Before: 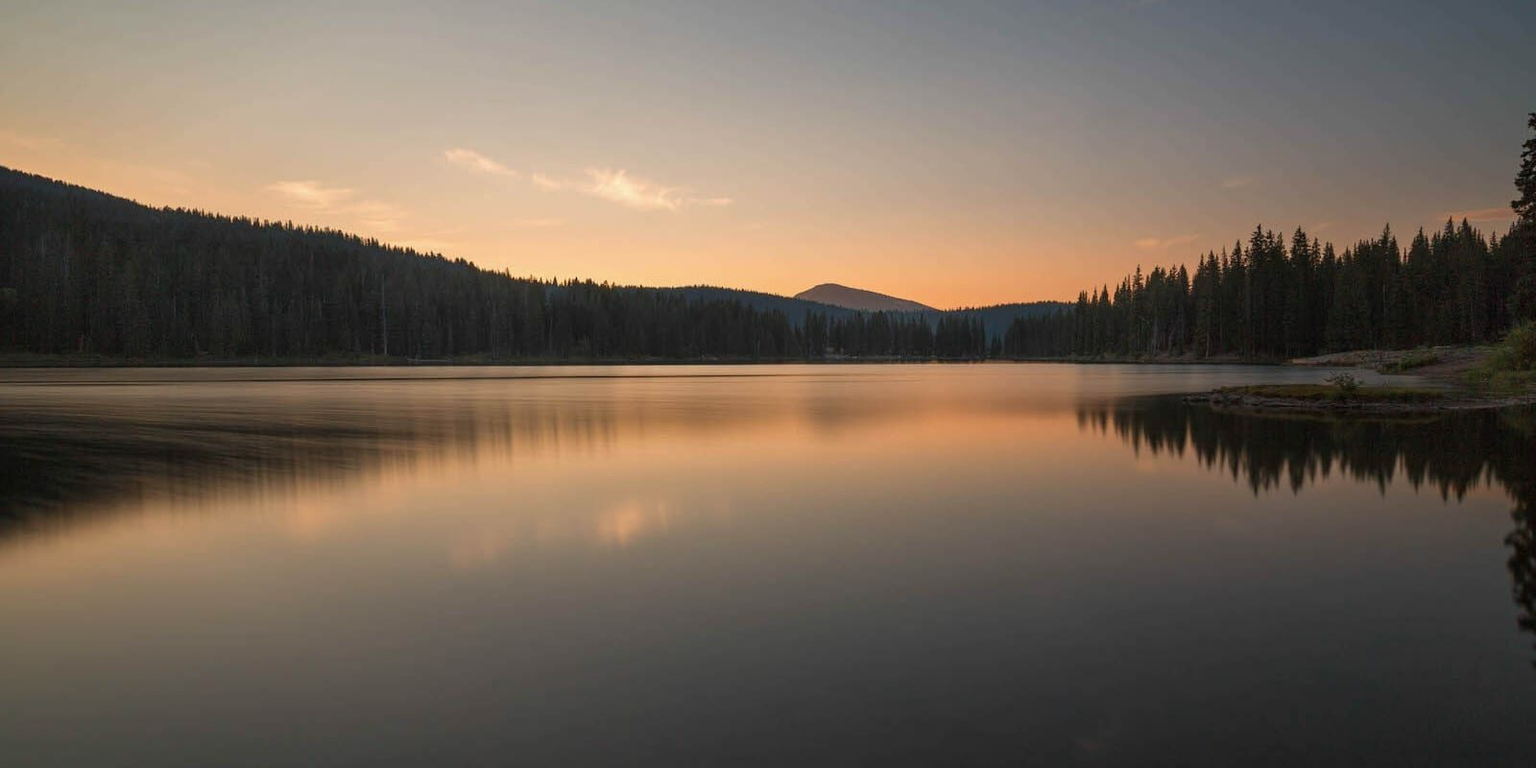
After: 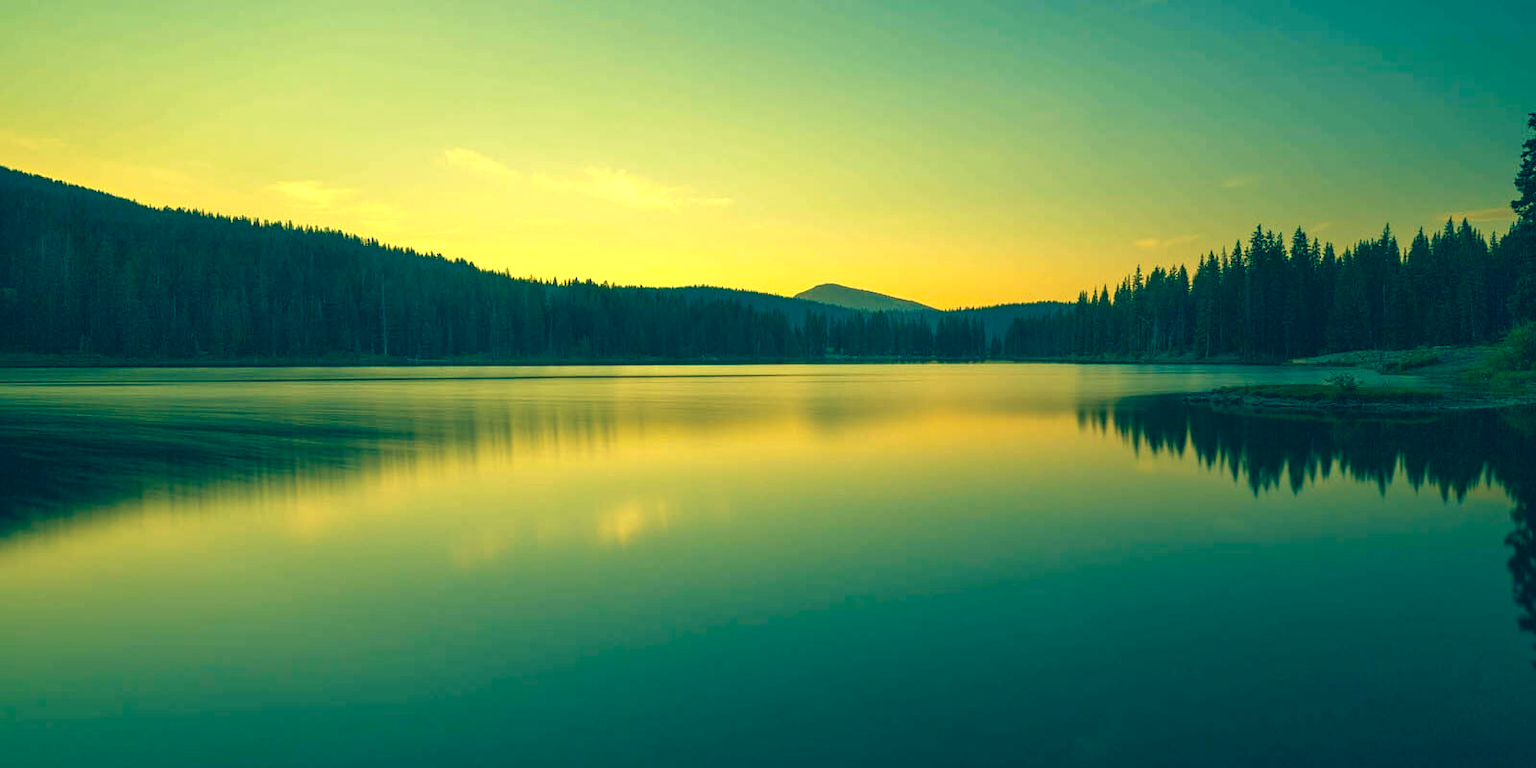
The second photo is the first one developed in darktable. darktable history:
exposure: exposure 0.651 EV, compensate highlight preservation false
velvia: on, module defaults
color correction: highlights a* -16.26, highlights b* 39.89, shadows a* -39.82, shadows b* -26.49
